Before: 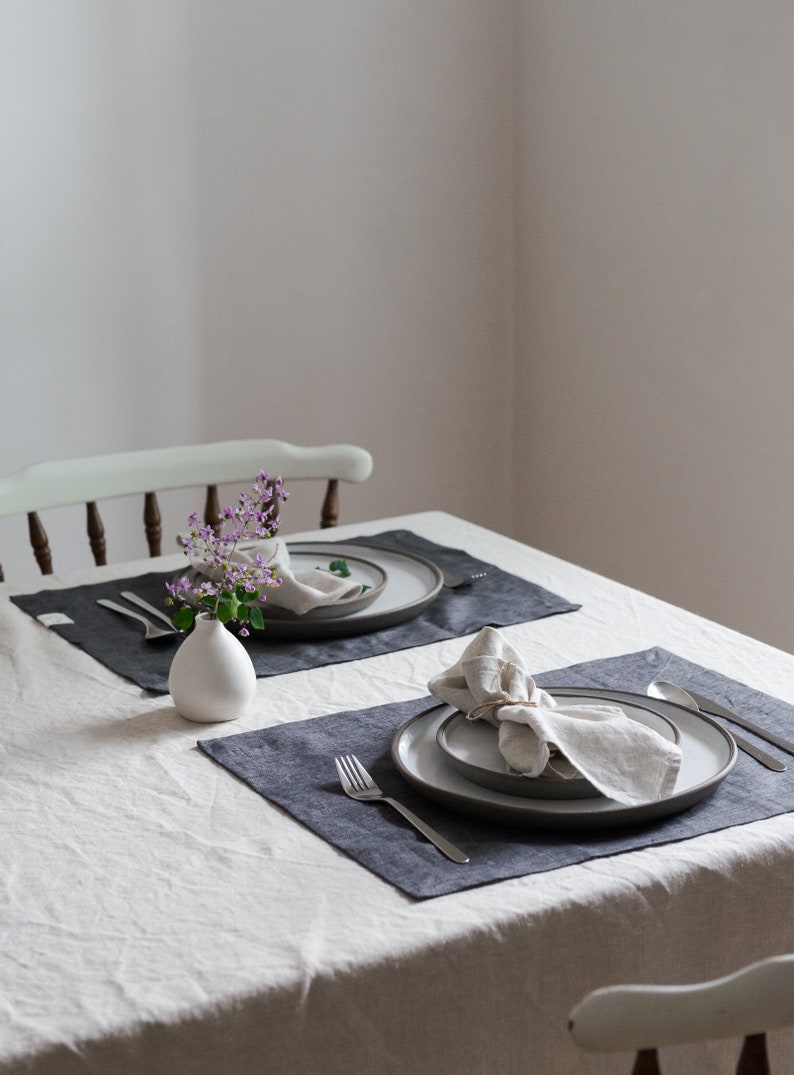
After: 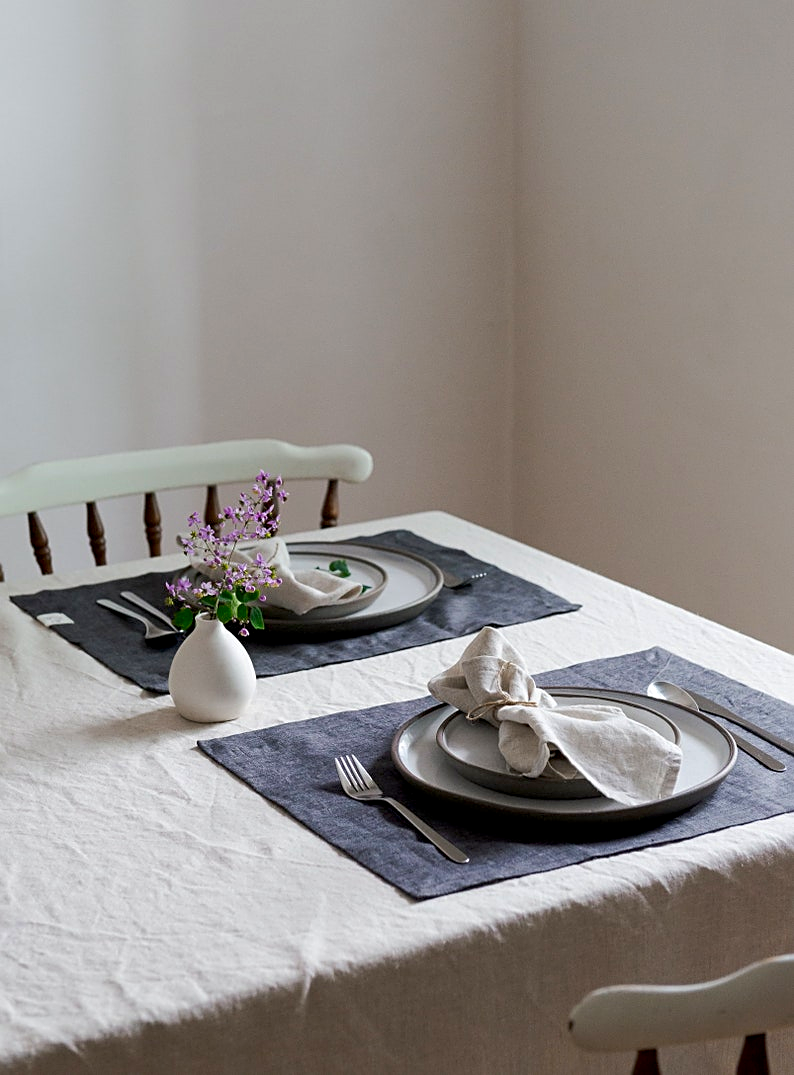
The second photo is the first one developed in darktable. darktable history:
sharpen: amount 0.495
color correction: highlights b* -0.06, saturation 1.28
exposure: black level correction 0.005, exposure 0.004 EV, compensate highlight preservation false
